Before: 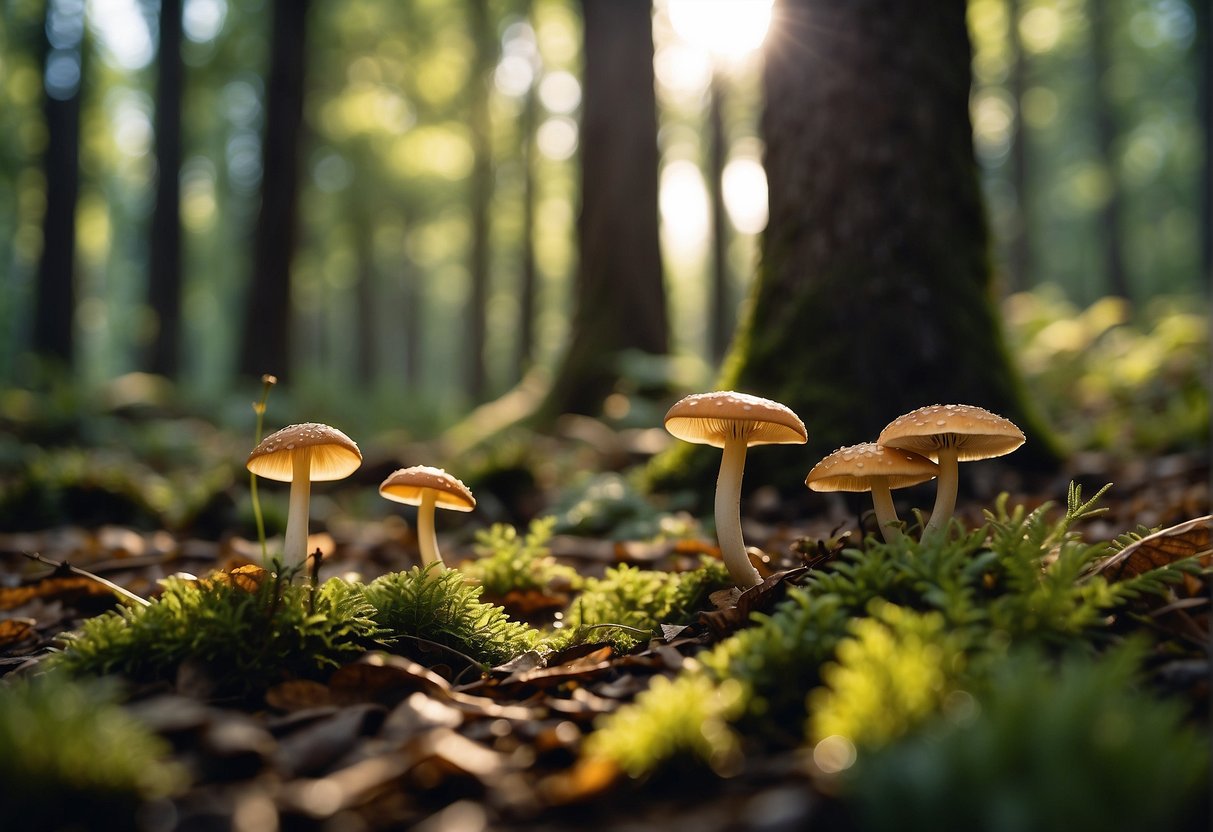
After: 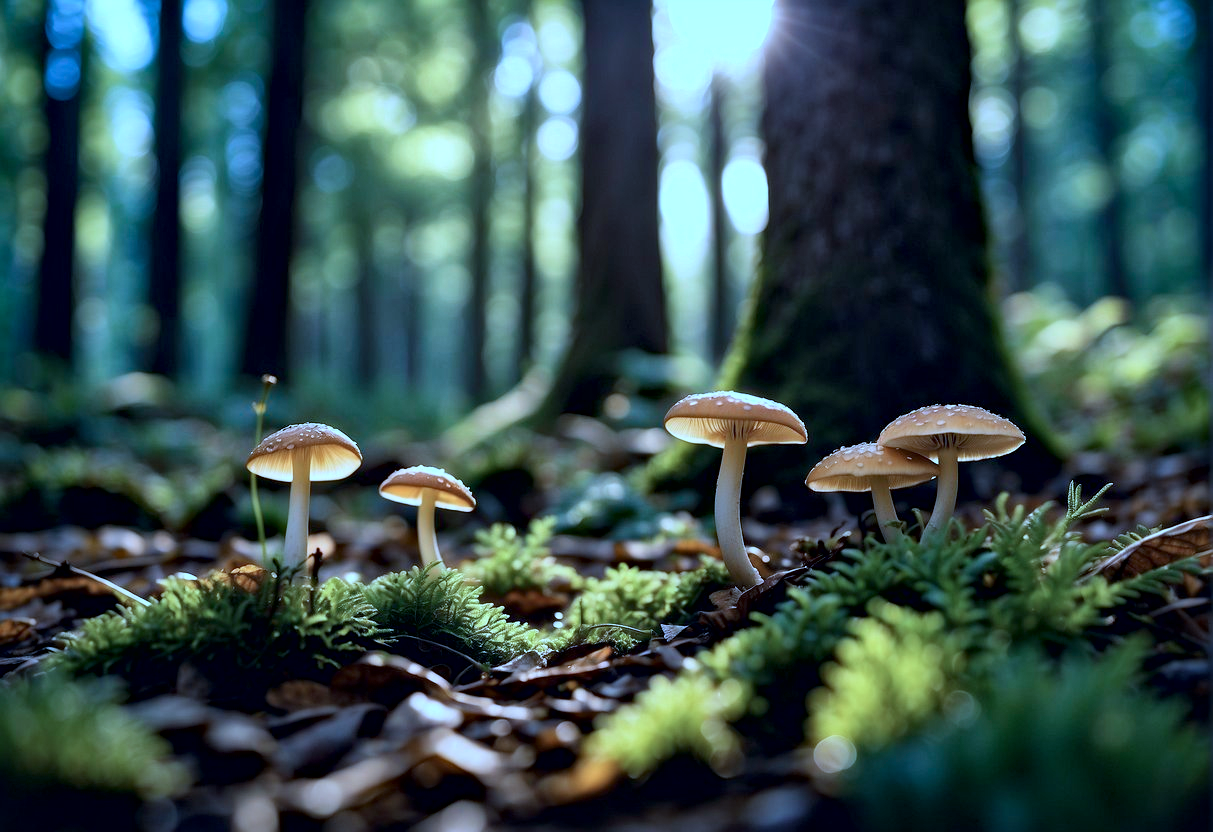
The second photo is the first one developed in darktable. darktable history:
color calibration: illuminant as shot in camera, x 0.442, y 0.413, temperature 2903.13 K
local contrast: mode bilateral grid, contrast 25, coarseness 47, detail 151%, midtone range 0.2
haze removal: compatibility mode true, adaptive false
